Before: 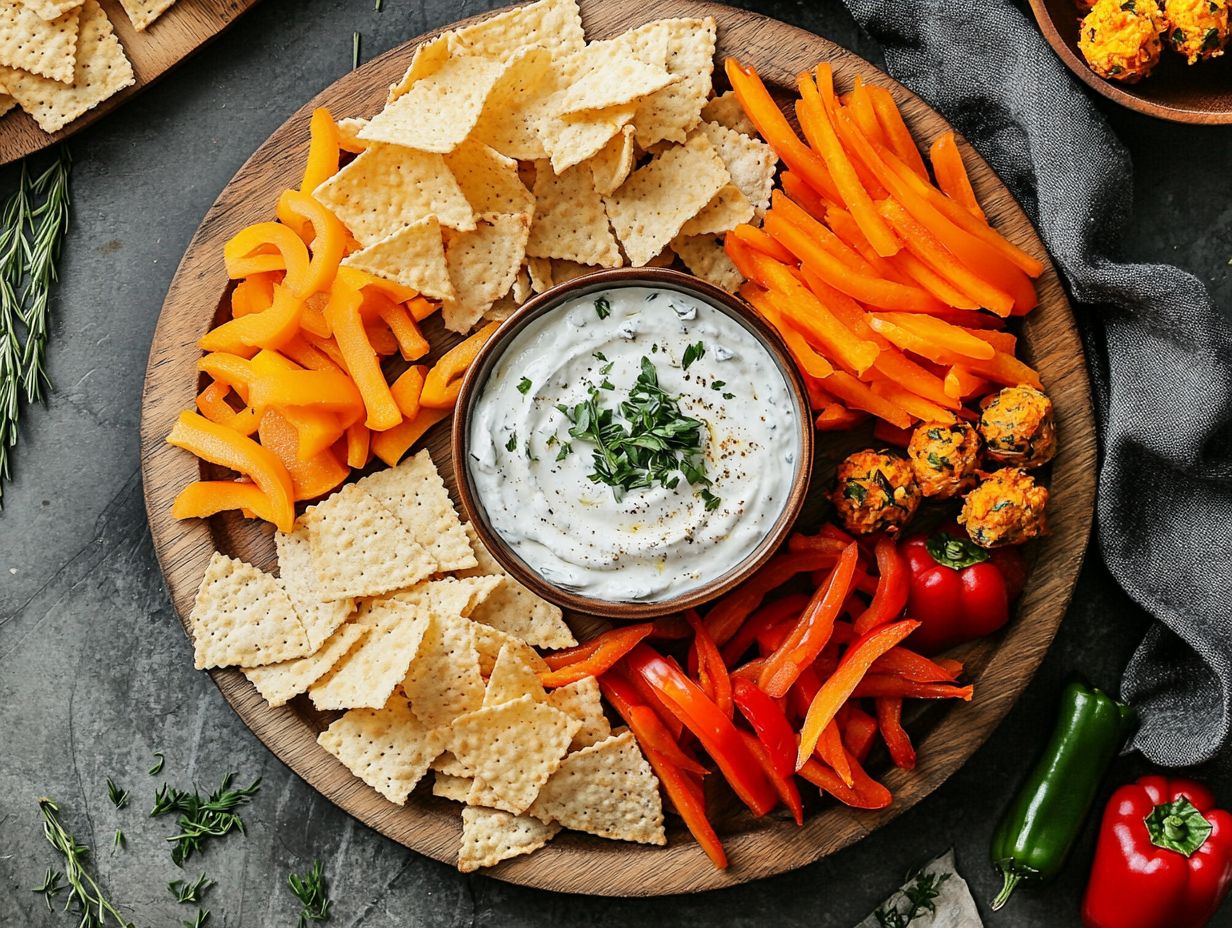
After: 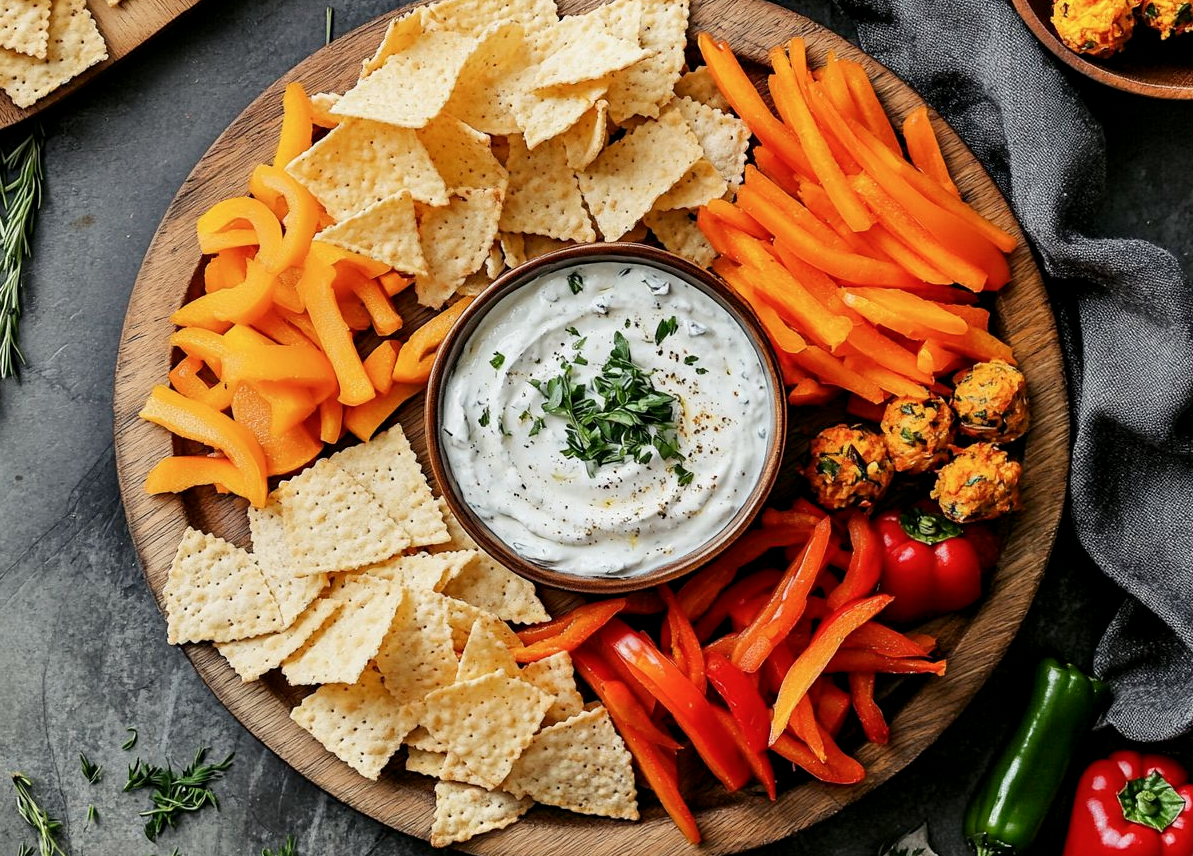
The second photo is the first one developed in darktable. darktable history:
color balance rgb: shadows lift › chroma 3.233%, shadows lift › hue 279.72°, global offset › luminance -0.284%, global offset › hue 260.56°, perceptual saturation grading › global saturation -2.448%, perceptual saturation grading › highlights -7.59%, perceptual saturation grading › mid-tones 8.705%, perceptual saturation grading › shadows 3.935%, global vibrance 14.253%
exposure: compensate highlight preservation false
crop: left 2.199%, top 2.79%, right 0.895%, bottom 4.92%
